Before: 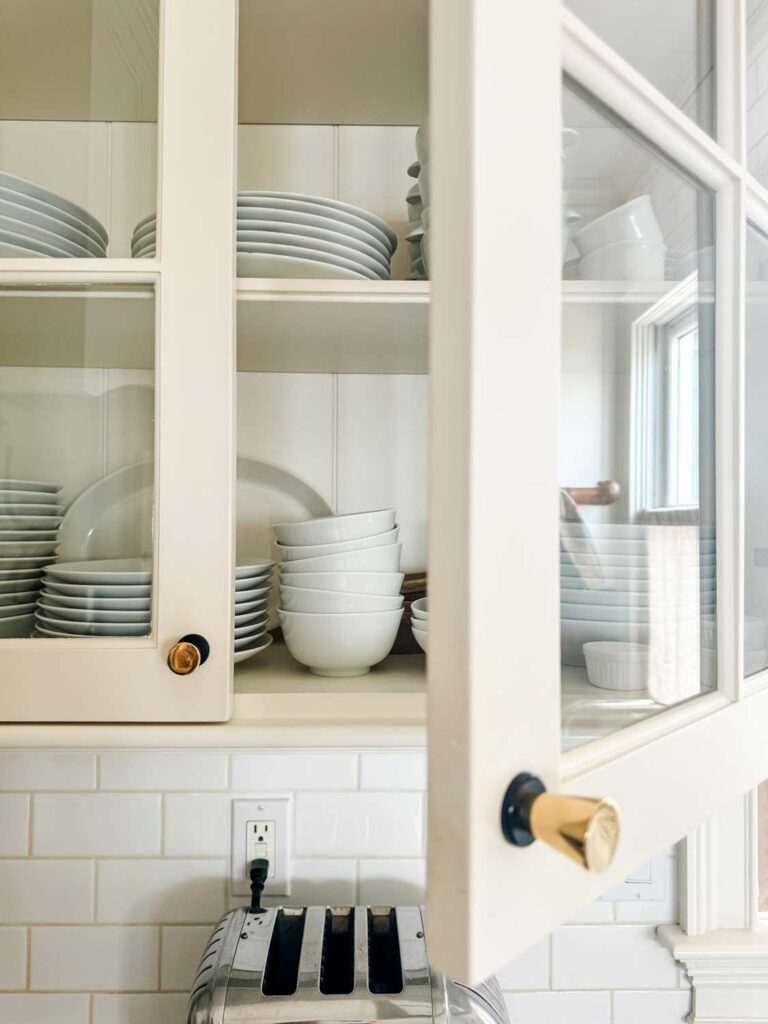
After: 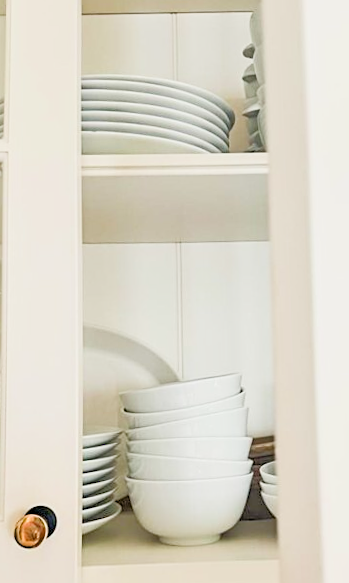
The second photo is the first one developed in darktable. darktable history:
filmic rgb: black relative exposure -7.65 EV, white relative exposure 4.56 EV, hardness 3.61
exposure: black level correction 0, exposure 1.1 EV, compensate exposure bias true, compensate highlight preservation false
rotate and perspective: rotation -1.68°, lens shift (vertical) -0.146, crop left 0.049, crop right 0.912, crop top 0.032, crop bottom 0.96
tone equalizer: -7 EV 0.15 EV, -6 EV 0.6 EV, -5 EV 1.15 EV, -4 EV 1.33 EV, -3 EV 1.15 EV, -2 EV 0.6 EV, -1 EV 0.15 EV, mask exposure compensation -0.5 EV
crop: left 17.835%, top 7.675%, right 32.881%, bottom 32.213%
sharpen: on, module defaults
